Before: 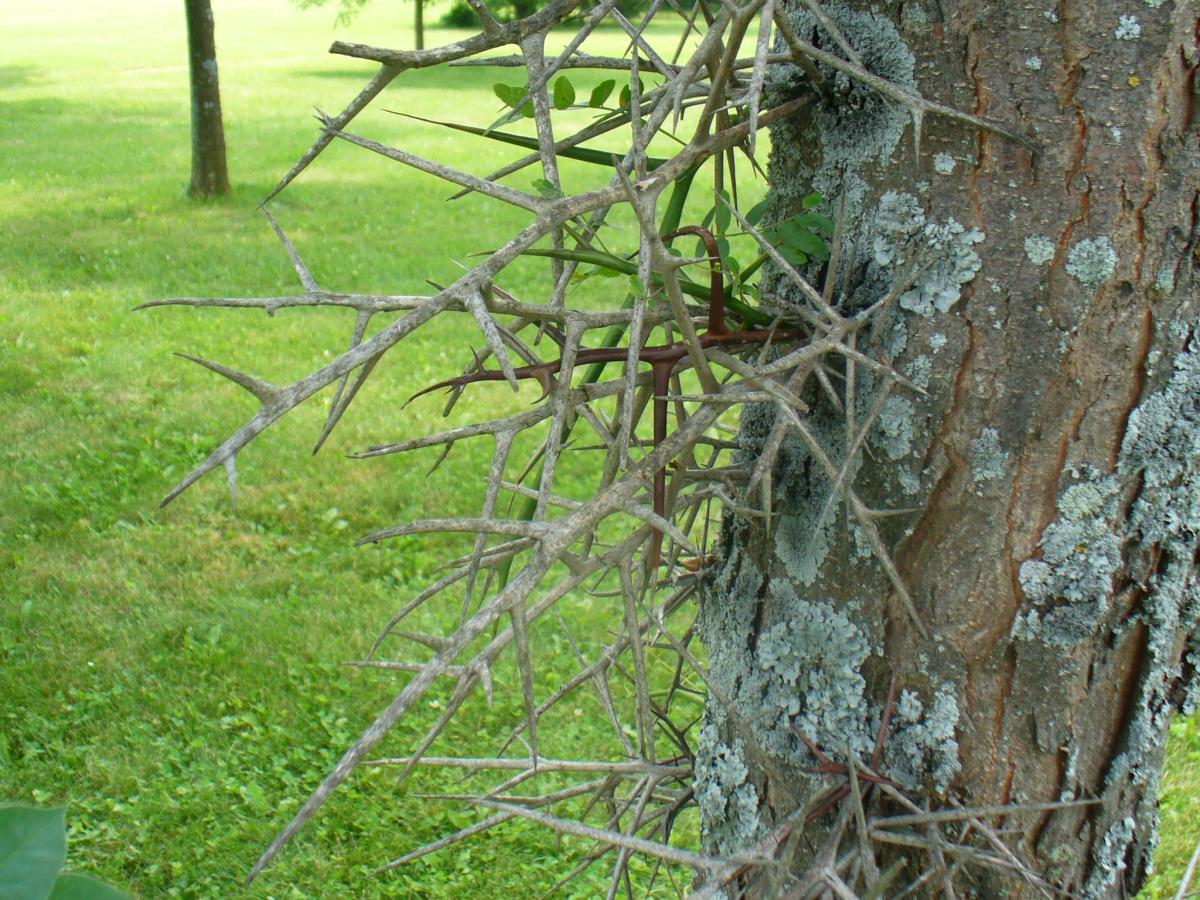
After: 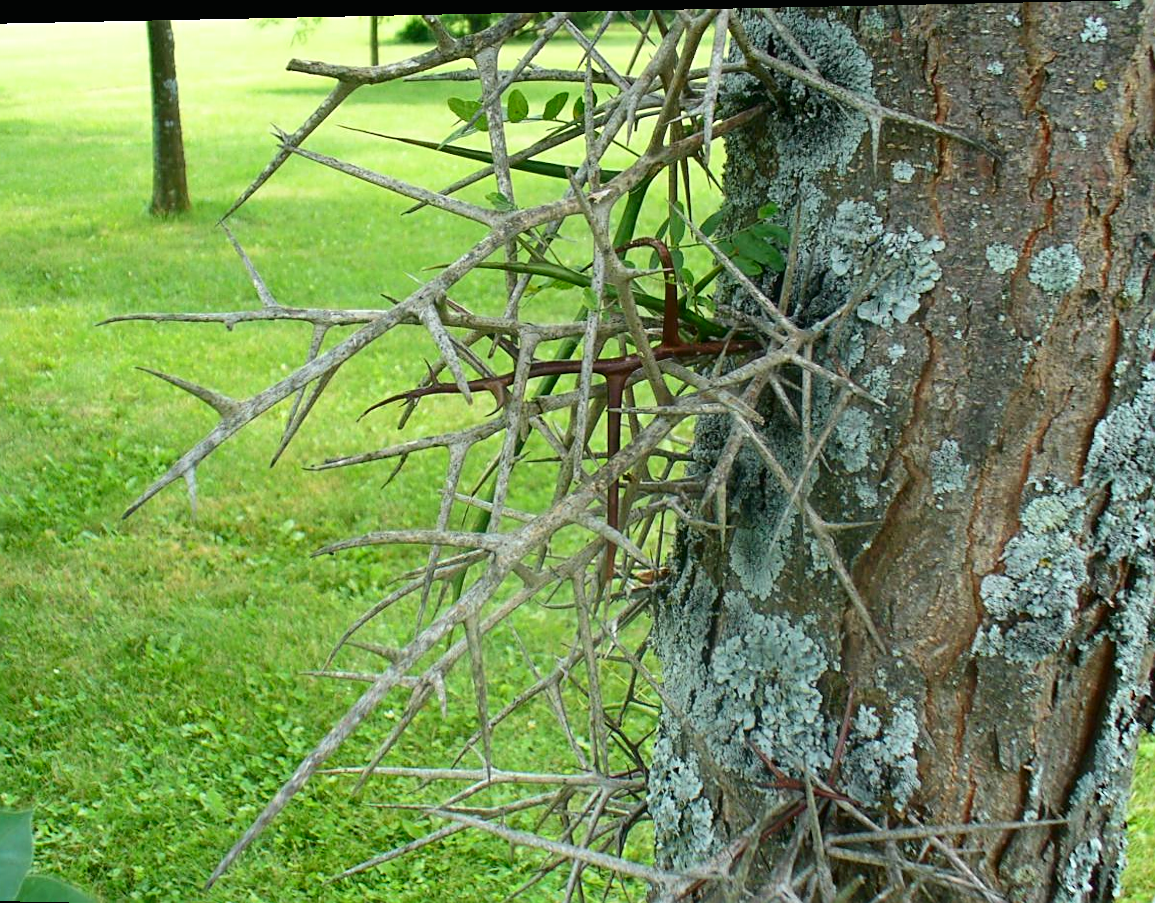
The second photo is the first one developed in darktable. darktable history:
crop and rotate: left 2.536%, right 1.107%, bottom 2.246%
tone curve: curves: ch0 [(0, 0.01) (0.037, 0.032) (0.131, 0.108) (0.275, 0.258) (0.483, 0.512) (0.61, 0.661) (0.696, 0.742) (0.792, 0.834) (0.911, 0.936) (0.997, 0.995)]; ch1 [(0, 0) (0.308, 0.29) (0.425, 0.411) (0.503, 0.502) (0.551, 0.563) (0.683, 0.706) (0.746, 0.77) (1, 1)]; ch2 [(0, 0) (0.246, 0.233) (0.36, 0.352) (0.415, 0.415) (0.485, 0.487) (0.502, 0.502) (0.525, 0.523) (0.545, 0.552) (0.587, 0.6) (0.636, 0.652) (0.711, 0.729) (0.845, 0.855) (0.998, 0.977)], color space Lab, independent channels, preserve colors none
sharpen: on, module defaults
rotate and perspective: lens shift (horizontal) -0.055, automatic cropping off
